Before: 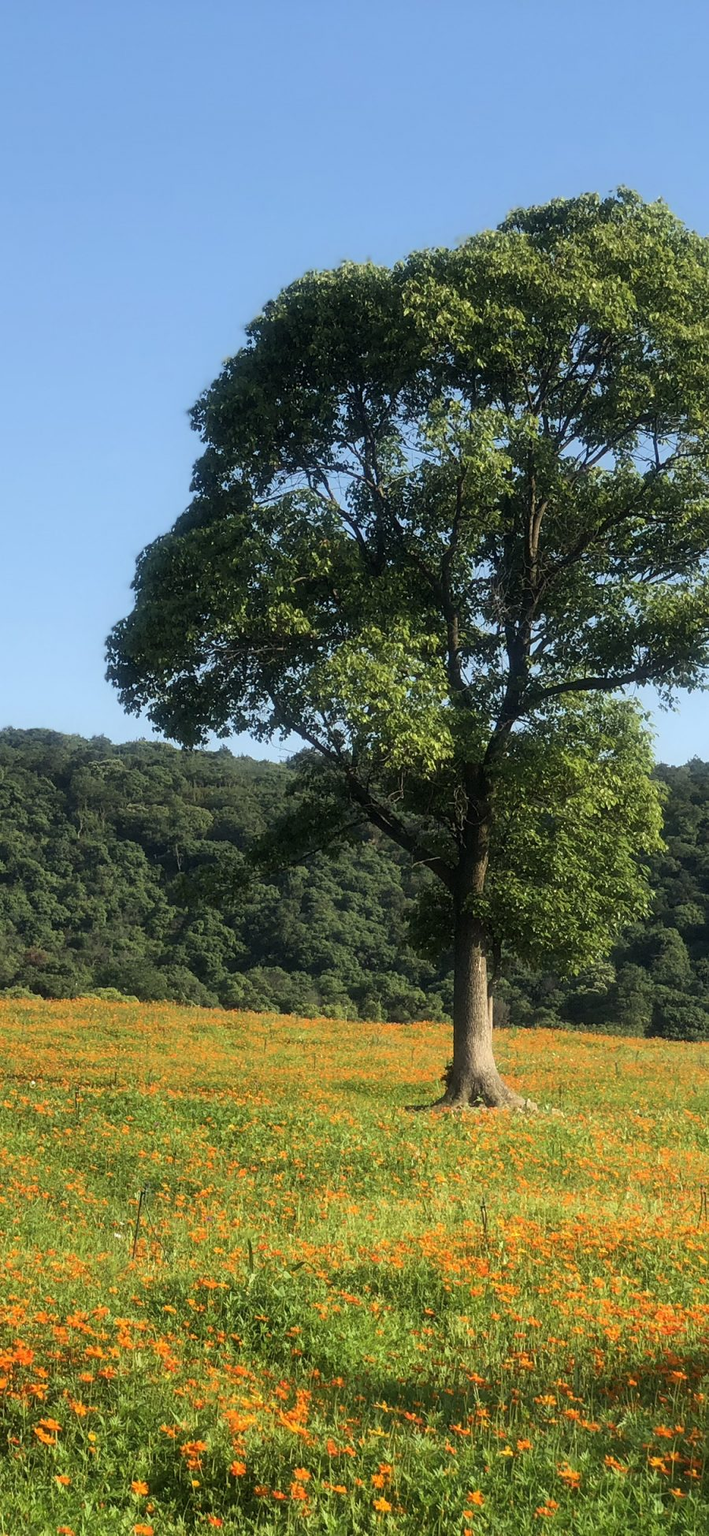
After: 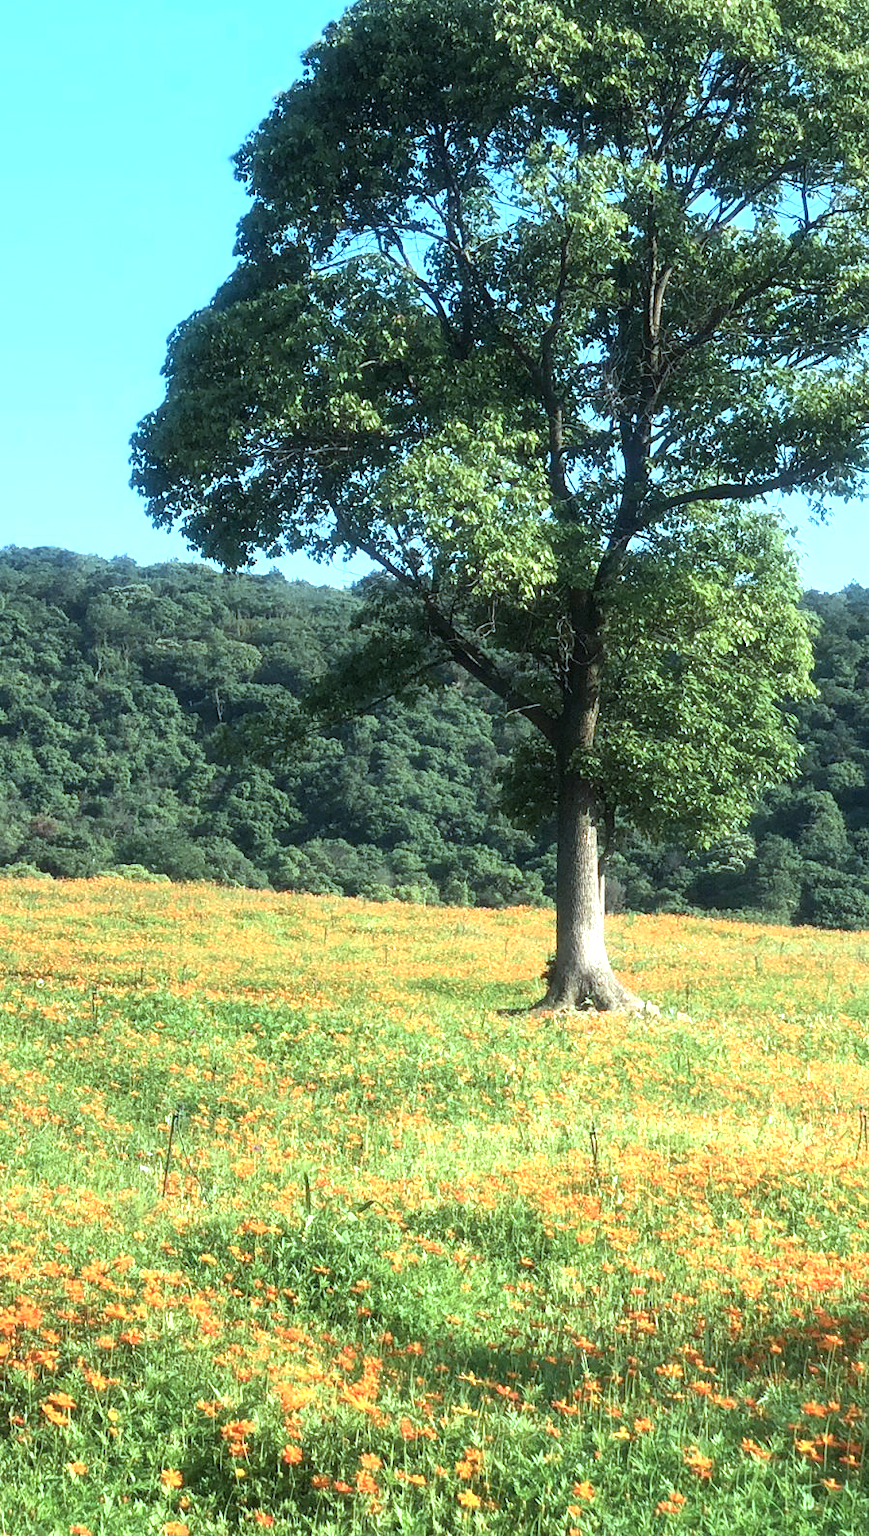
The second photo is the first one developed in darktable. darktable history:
crop and rotate: top 18.459%
color correction: highlights a* -10.45, highlights b* -19.09
exposure: black level correction 0, exposure 1.1 EV, compensate exposure bias true, compensate highlight preservation false
